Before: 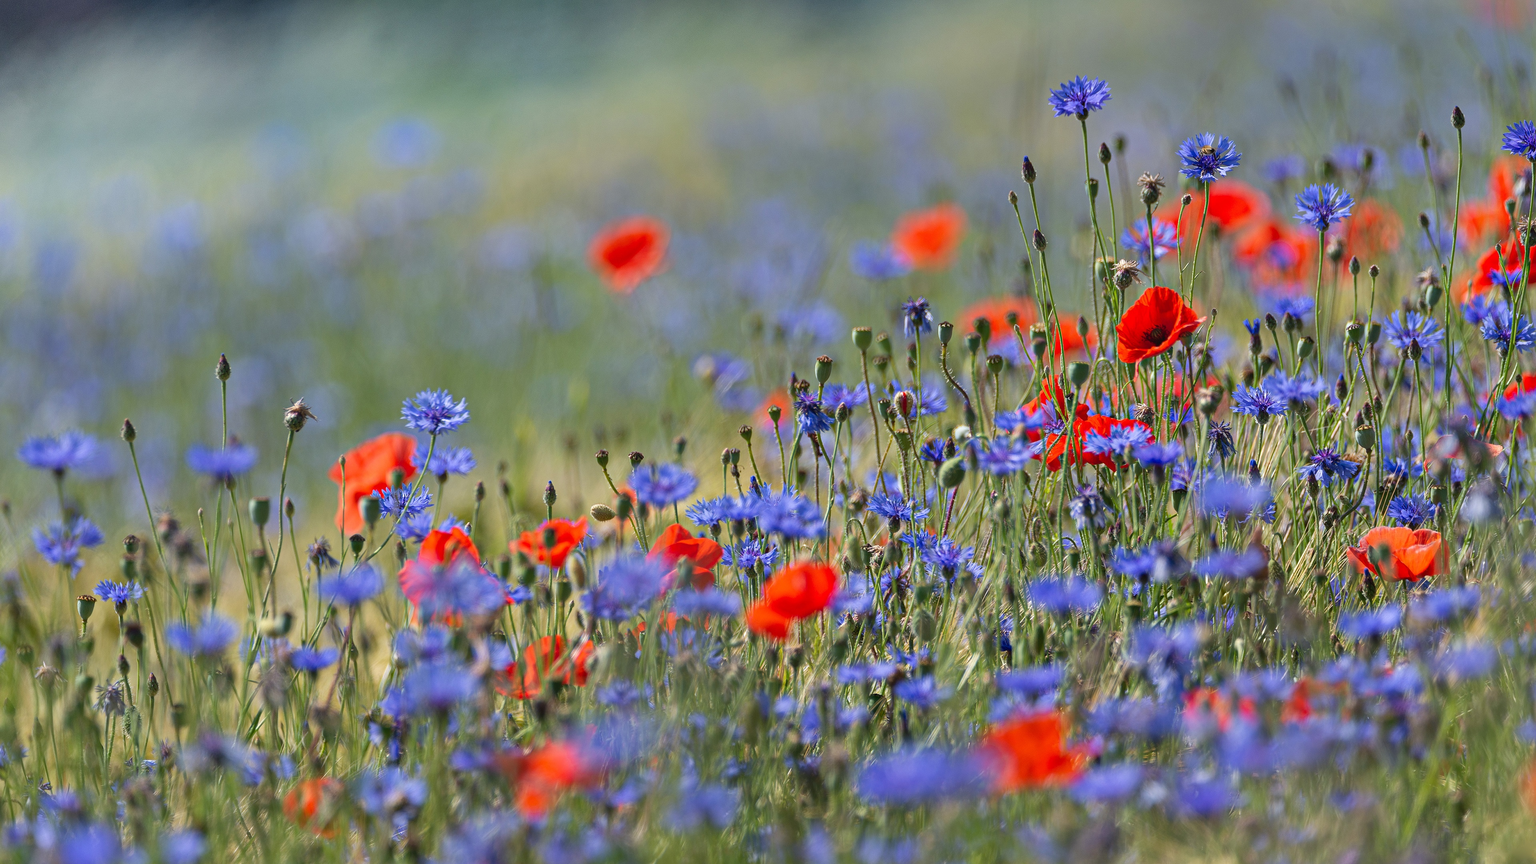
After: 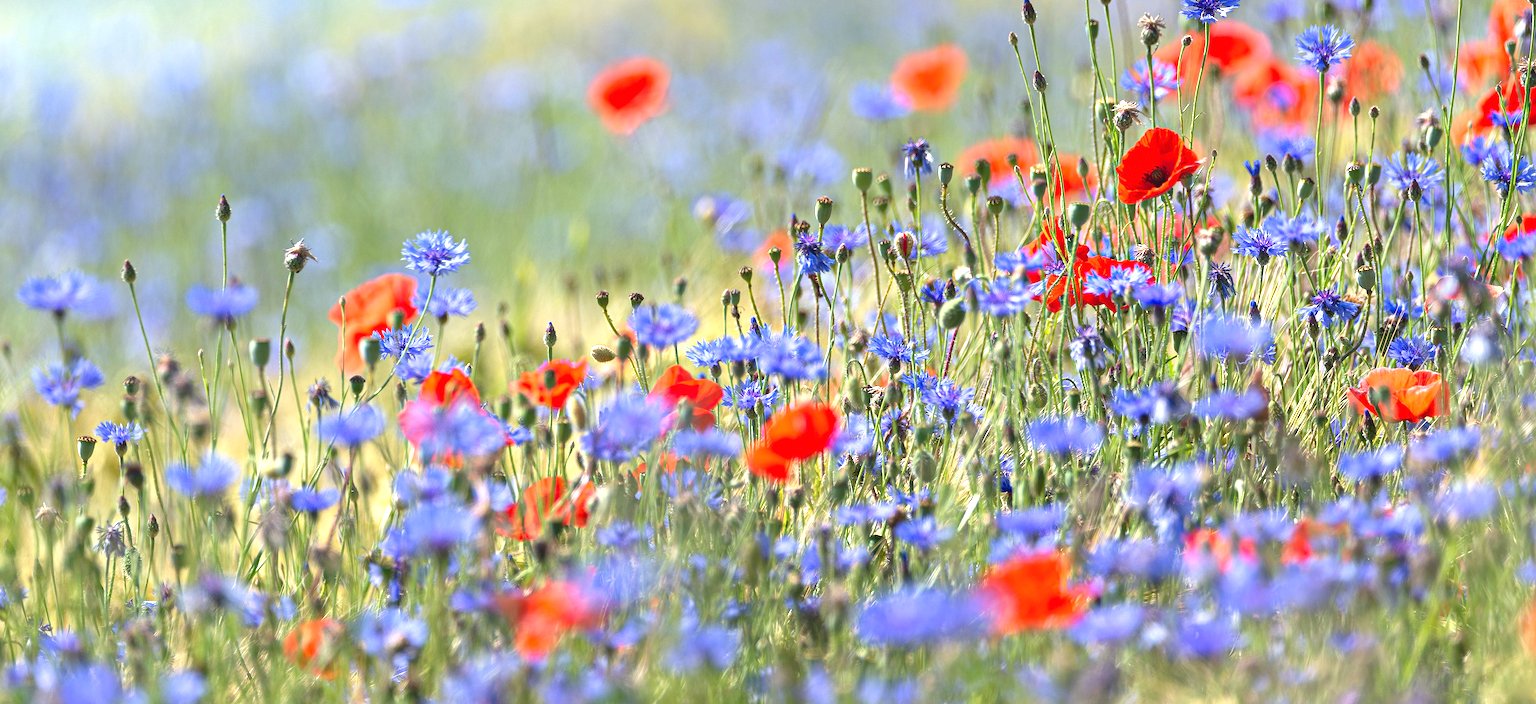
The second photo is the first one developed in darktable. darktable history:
exposure: black level correction 0, exposure 1.1 EV, compensate highlight preservation false
crop and rotate: top 18.507%
